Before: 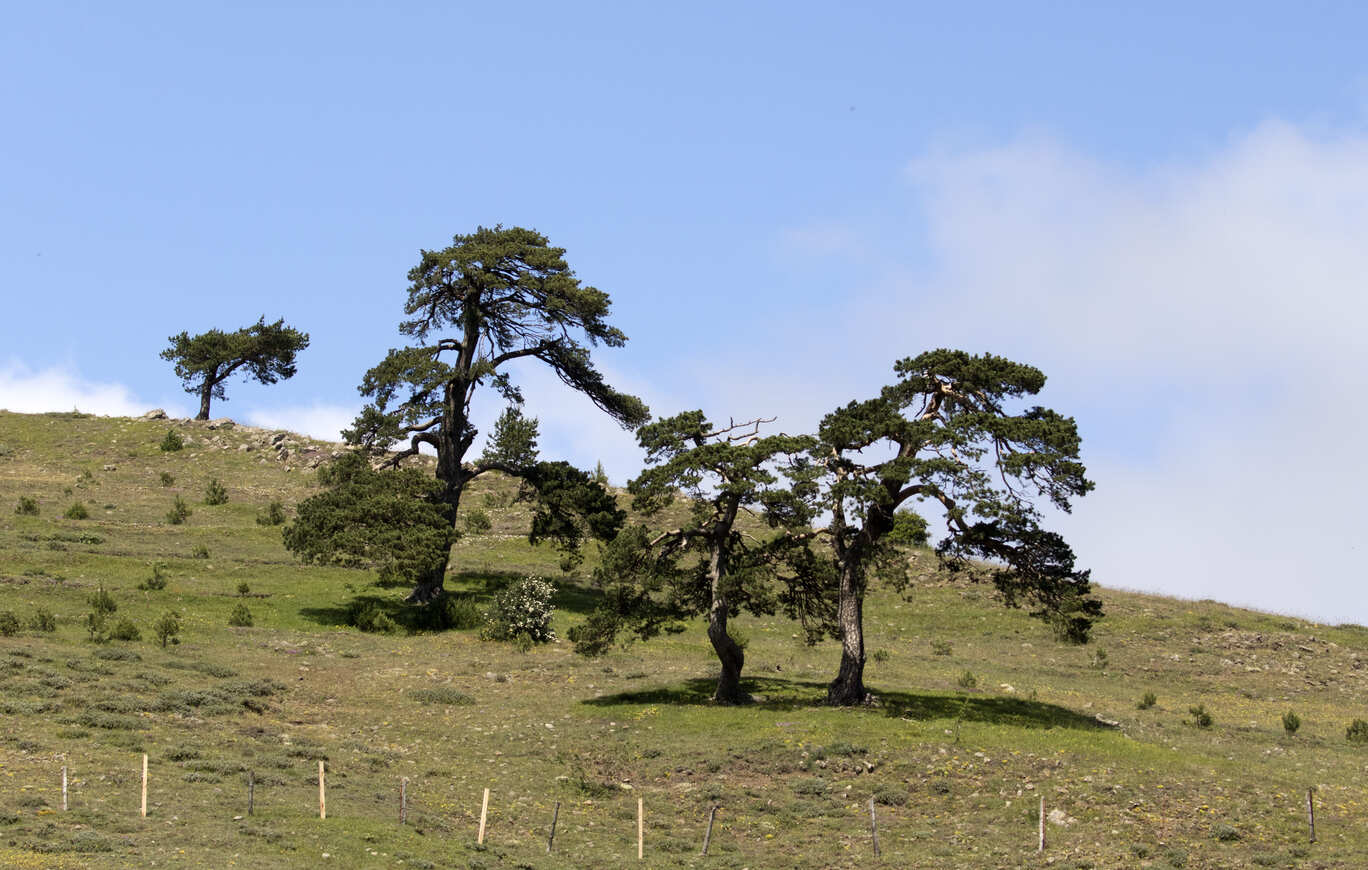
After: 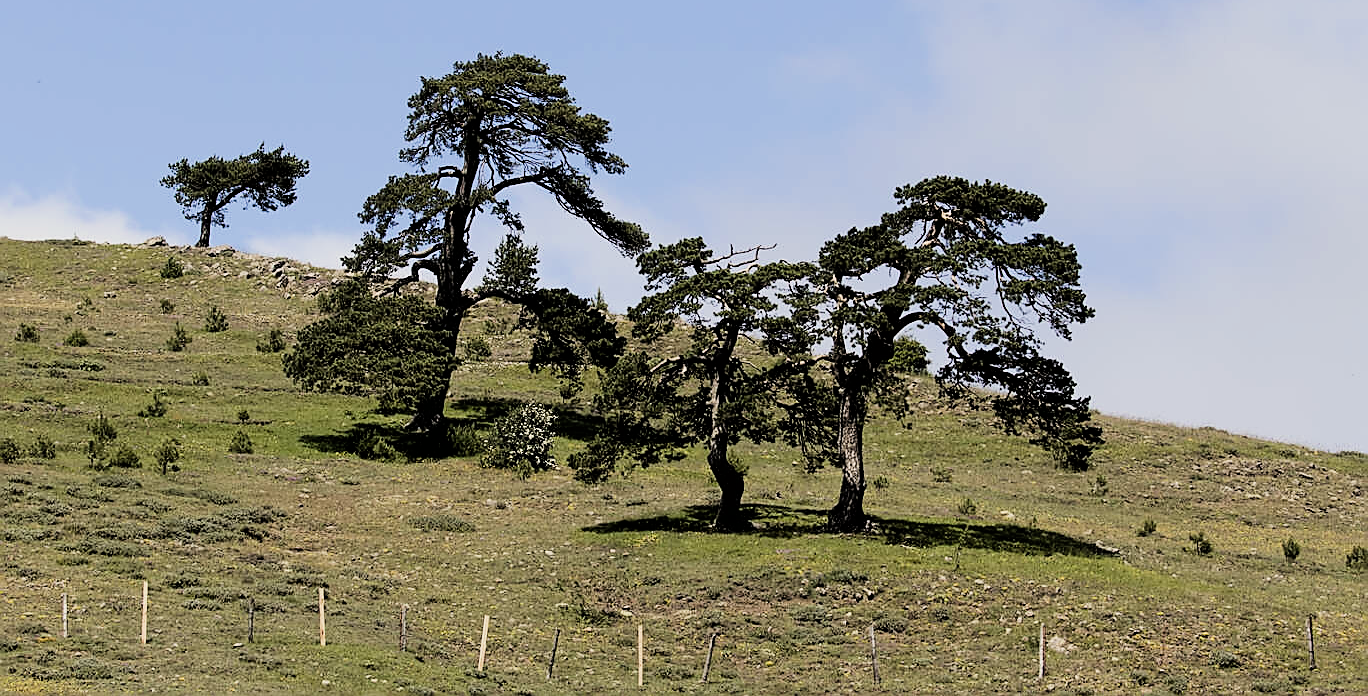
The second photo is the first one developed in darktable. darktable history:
filmic rgb: black relative exposure -5 EV, hardness 2.88, contrast 1.3
crop and rotate: top 19.998%
sharpen: radius 1.4, amount 1.25, threshold 0.7
